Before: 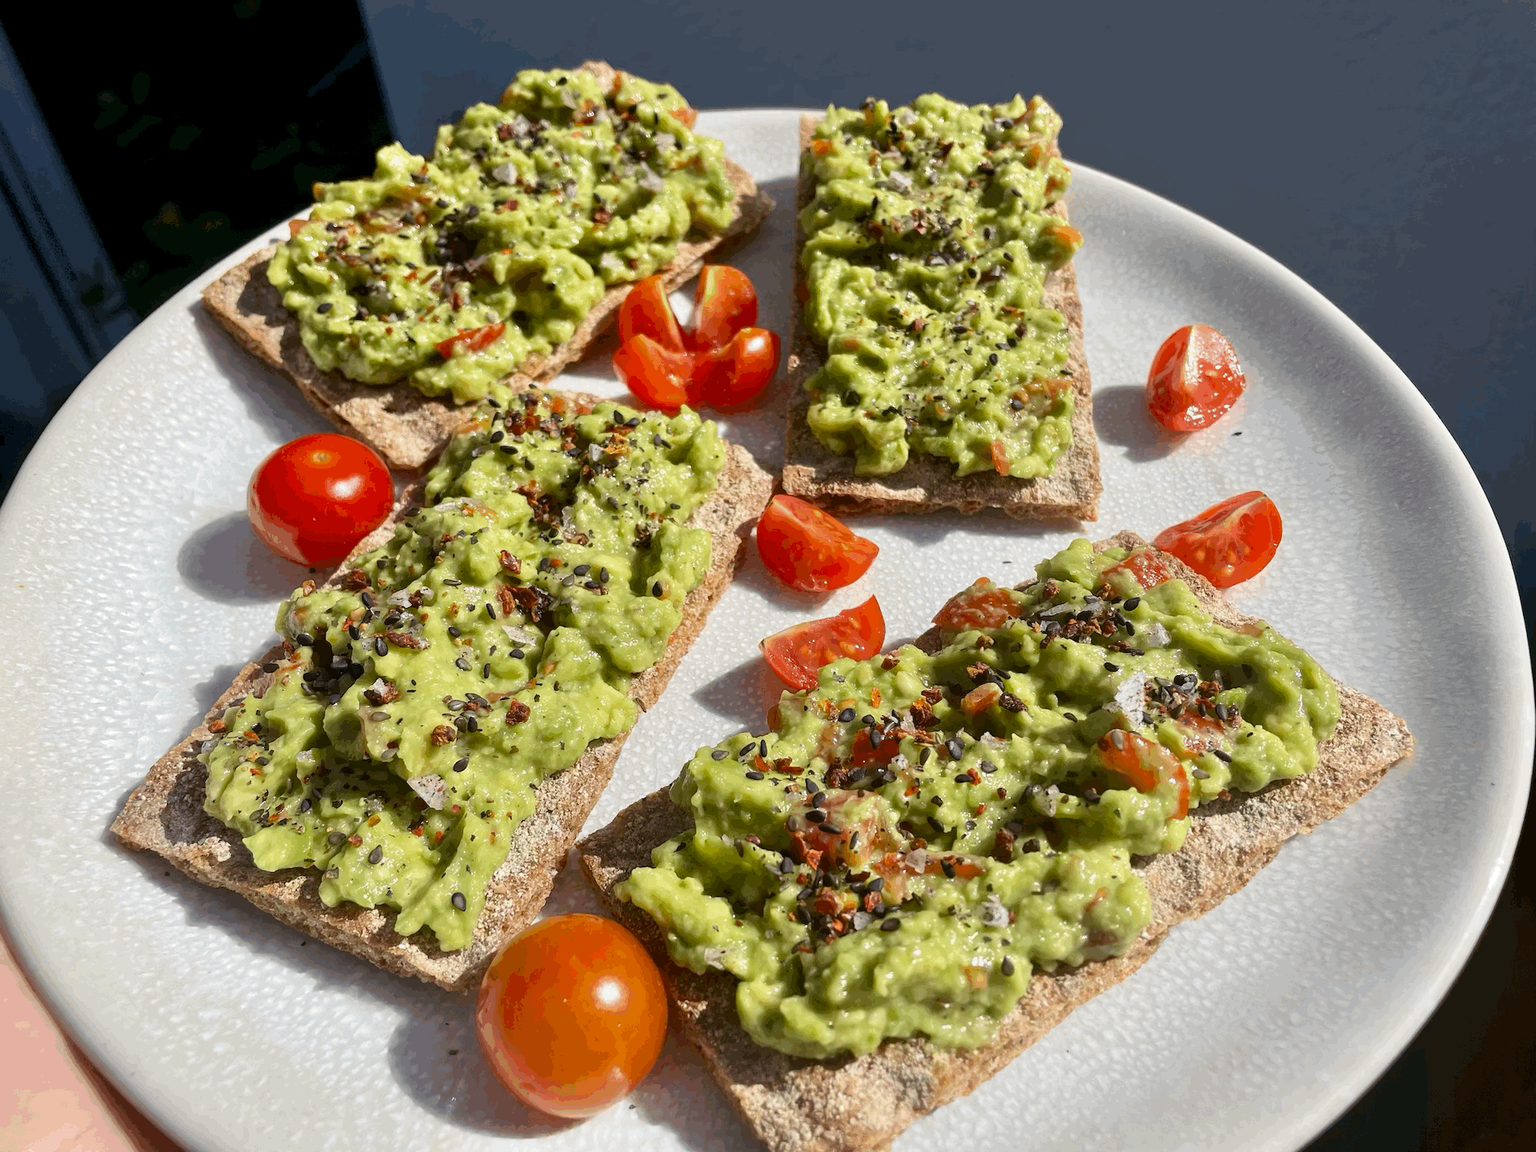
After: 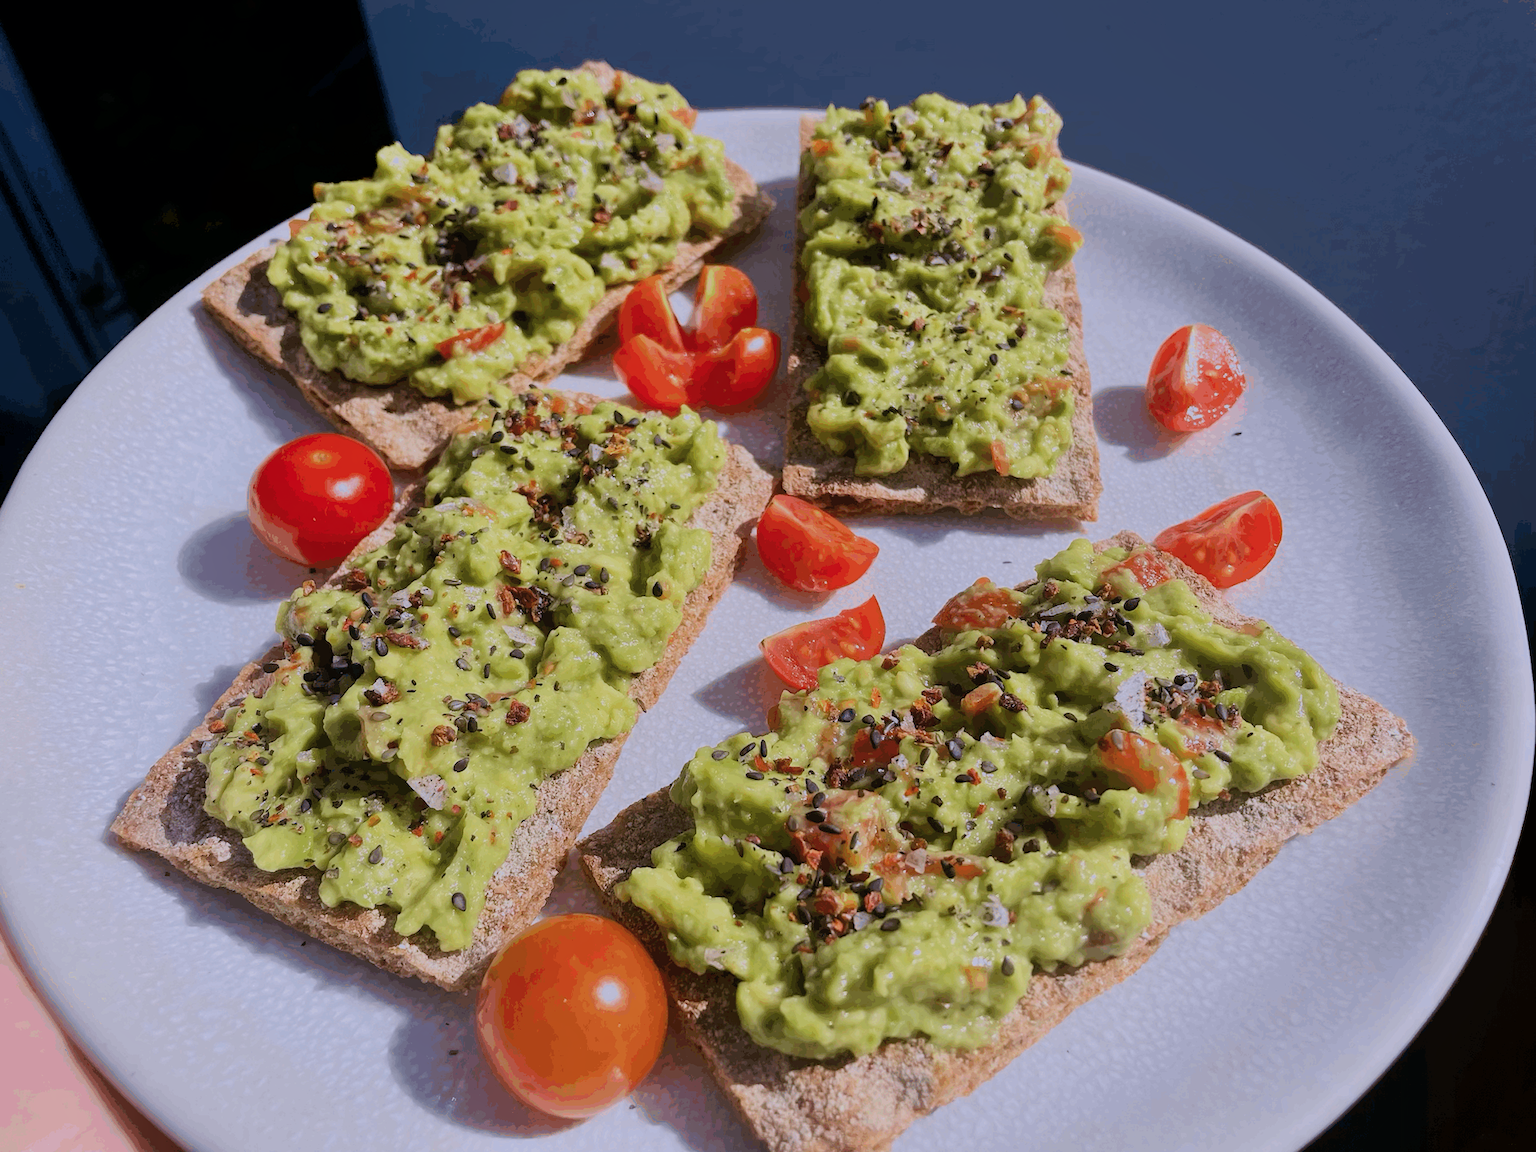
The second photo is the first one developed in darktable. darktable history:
contrast equalizer: octaves 7, y [[0.6 ×6], [0.55 ×6], [0 ×6], [0 ×6], [0 ×6]], mix -0.3
filmic rgb: black relative exposure -7.65 EV, white relative exposure 4.56 EV, hardness 3.61
color calibration: output R [0.999, 0.026, -0.11, 0], output G [-0.019, 1.037, -0.099, 0], output B [0.022, -0.023, 0.902, 0], illuminant custom, x 0.367, y 0.392, temperature 4437.75 K, clip negative RGB from gamut false
velvia: on, module defaults
